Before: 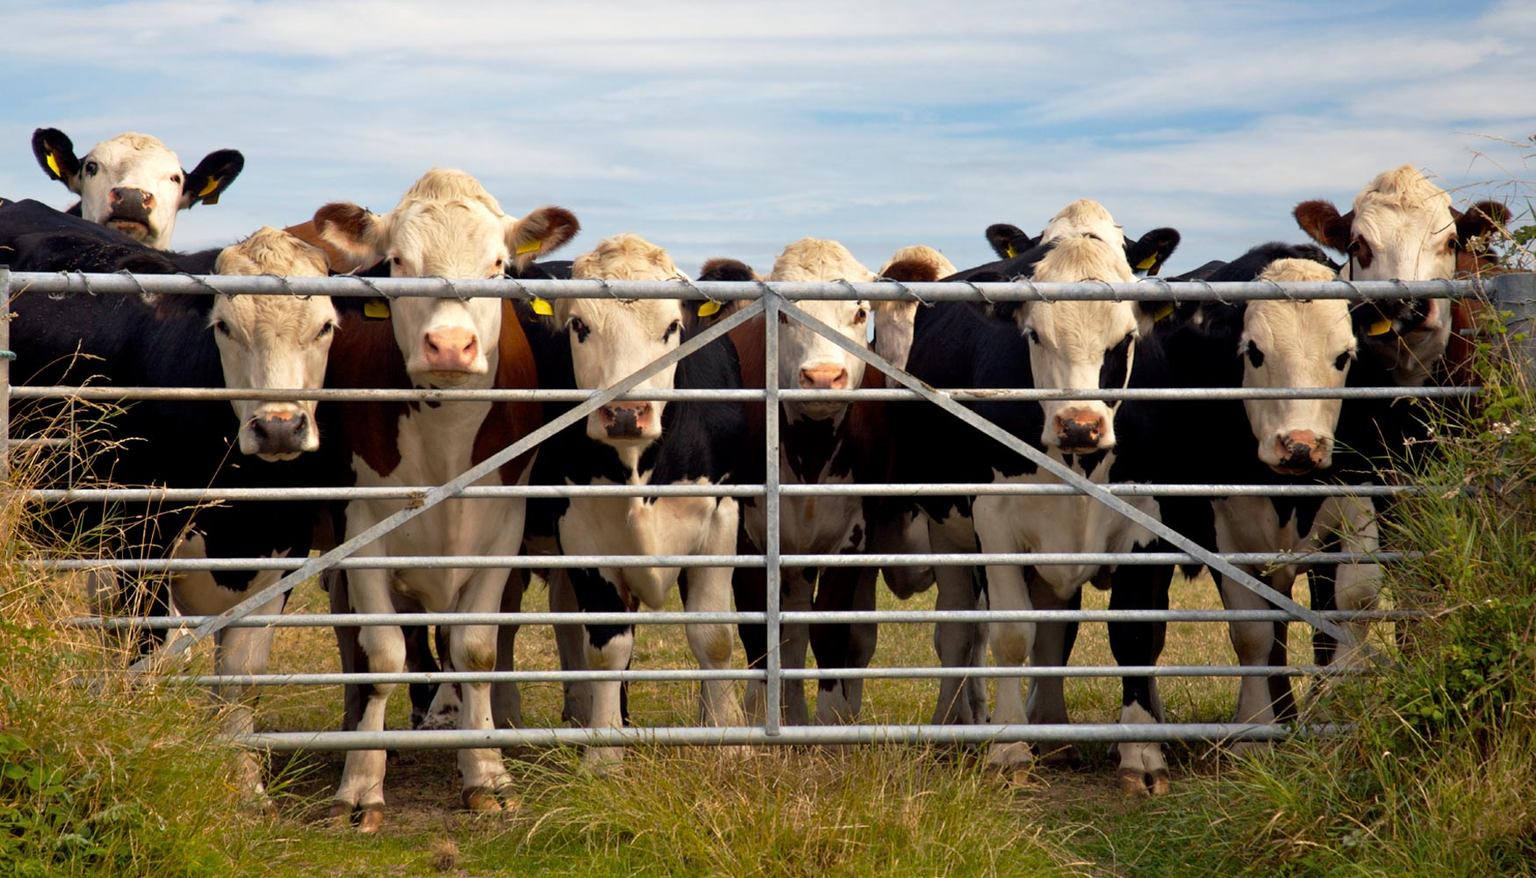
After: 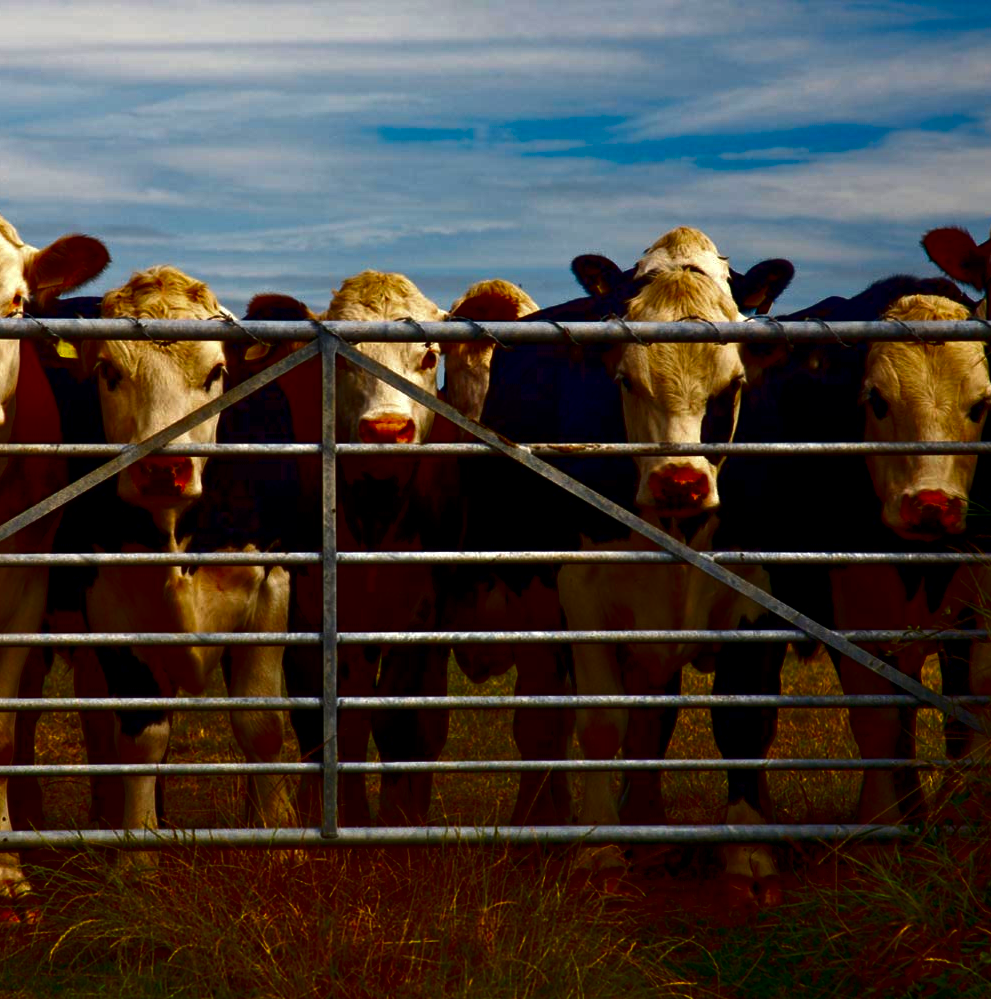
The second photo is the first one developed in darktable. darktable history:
crop: left 31.521%, top 0.024%, right 11.796%
local contrast: highlights 104%, shadows 97%, detail 119%, midtone range 0.2
contrast brightness saturation: brightness -0.997, saturation 0.983
